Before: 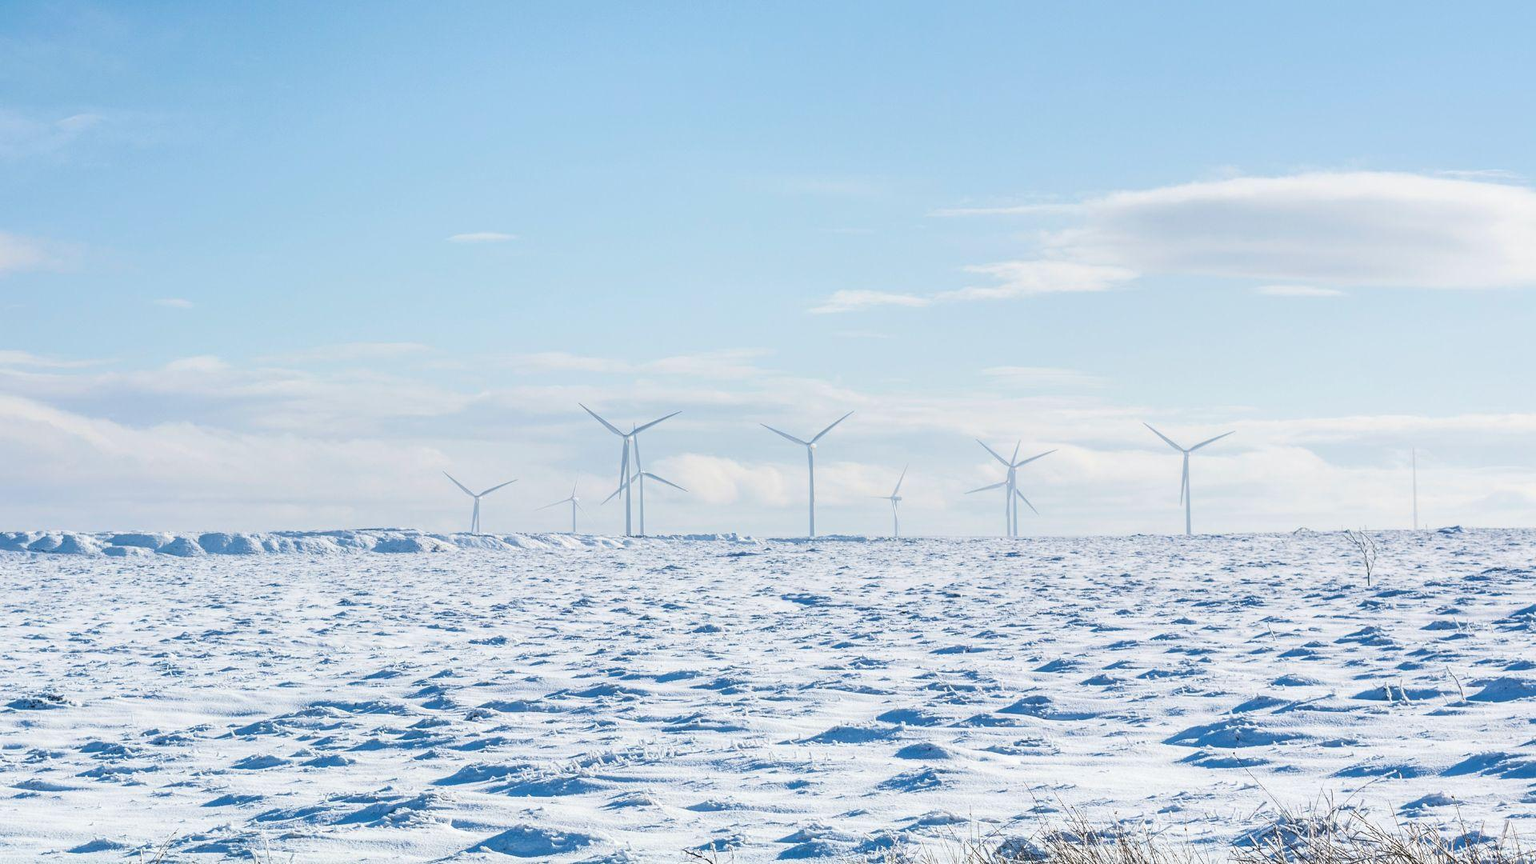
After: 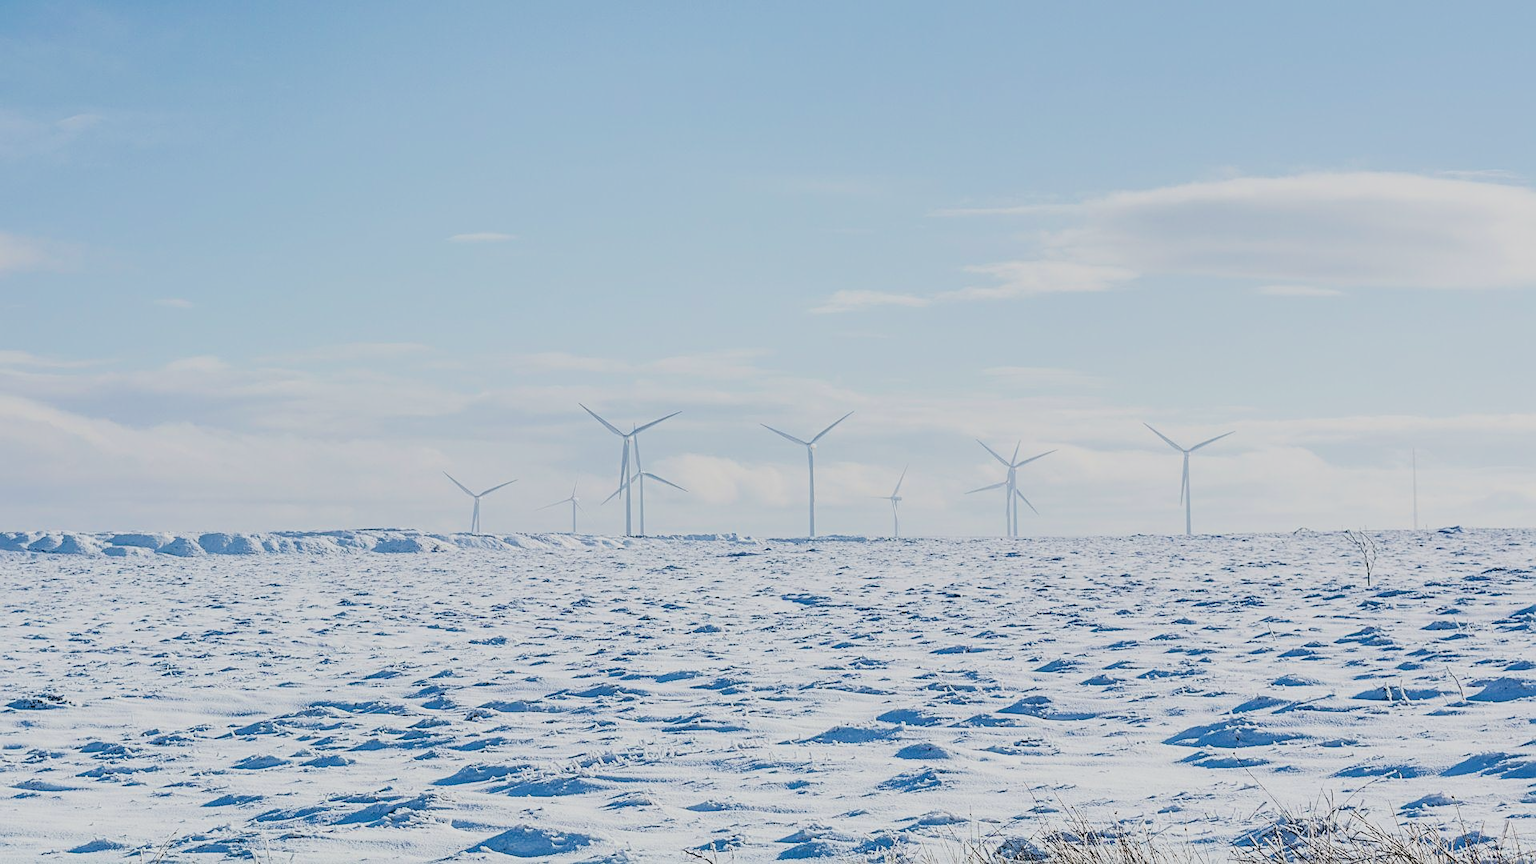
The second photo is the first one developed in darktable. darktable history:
sharpen: on, module defaults
filmic rgb: black relative exposure -7.65 EV, white relative exposure 4.56 EV, hardness 3.61, contrast 1.052
